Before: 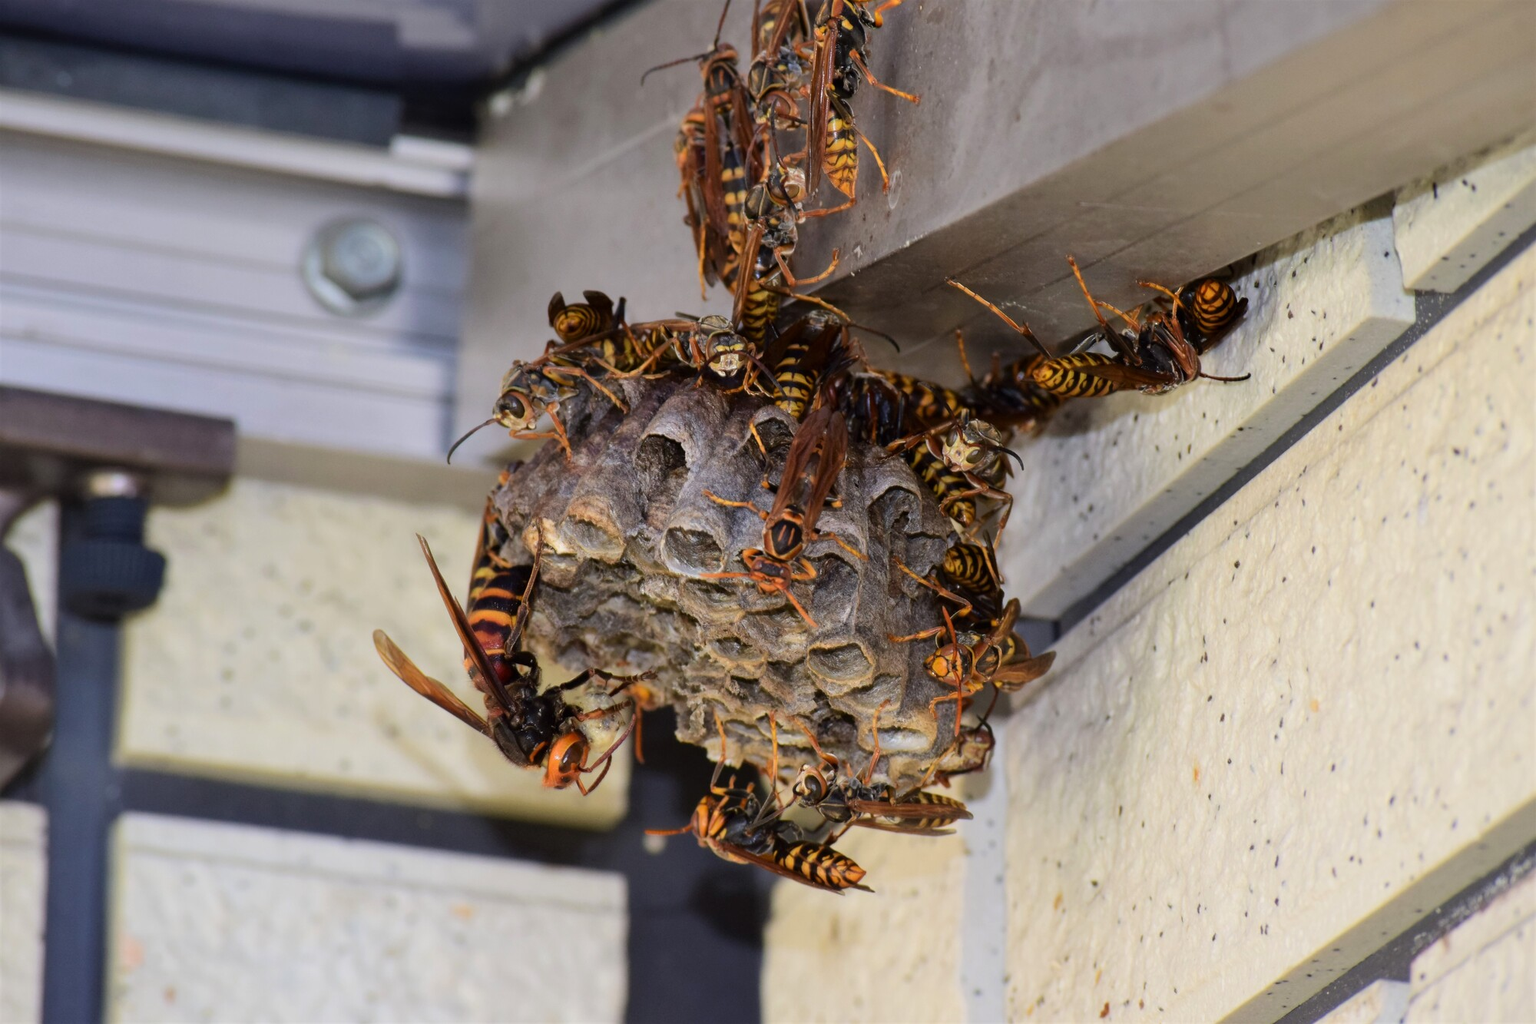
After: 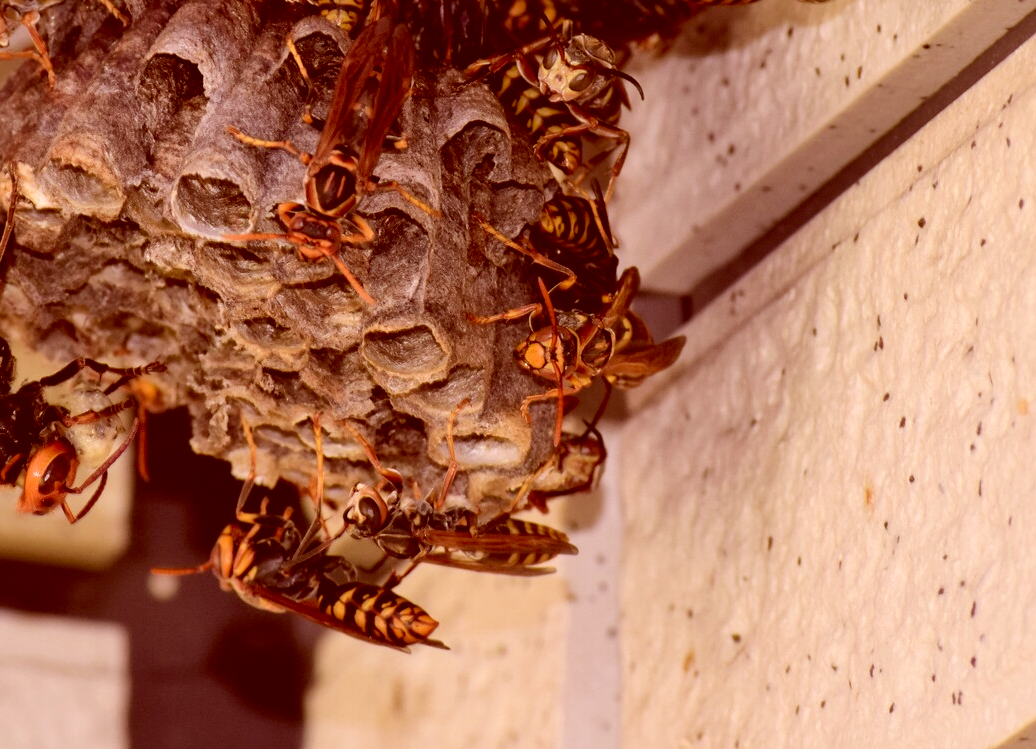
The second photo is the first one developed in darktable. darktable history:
crop: left 34.473%, top 38.475%, right 13.691%, bottom 5.285%
local contrast: mode bilateral grid, contrast 20, coarseness 51, detail 132%, midtone range 0.2
color correction: highlights a* 9.55, highlights b* 8.67, shadows a* 39.48, shadows b* 39.39, saturation 0.822
